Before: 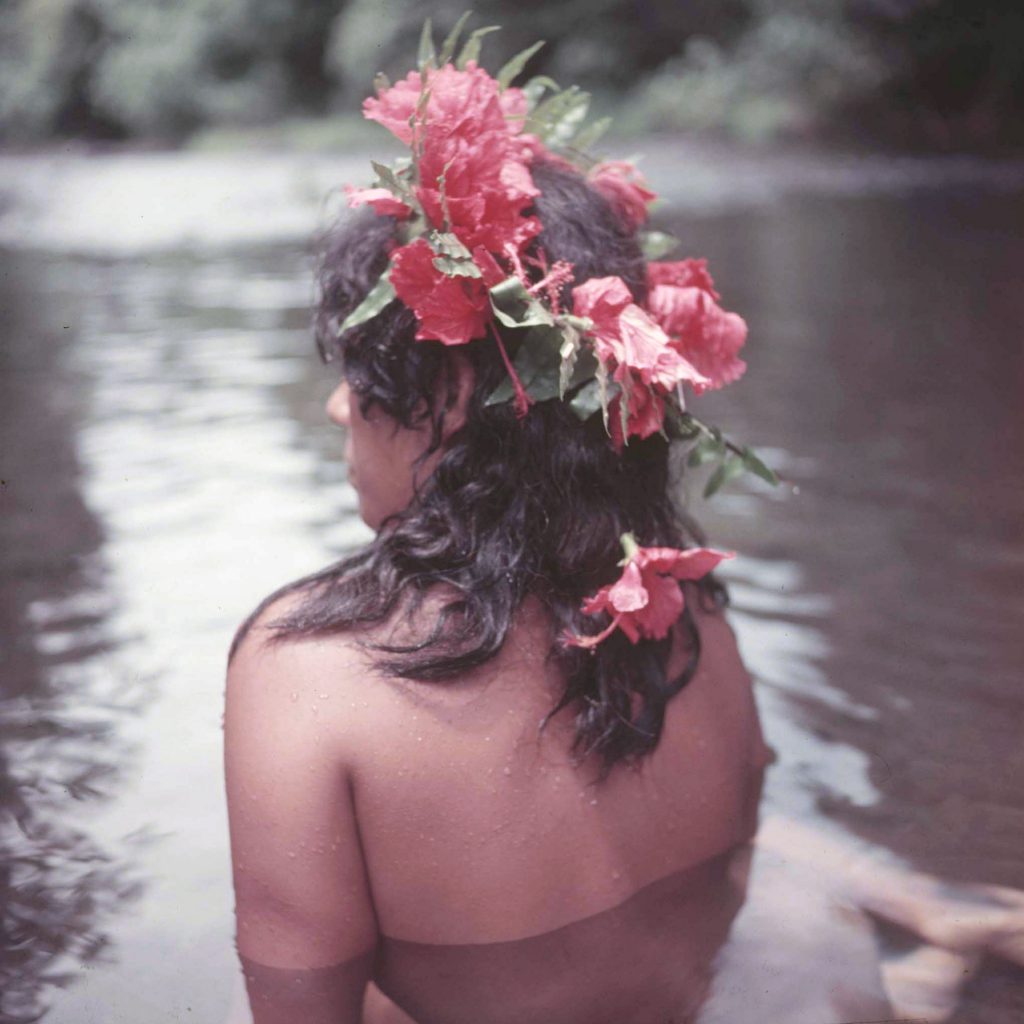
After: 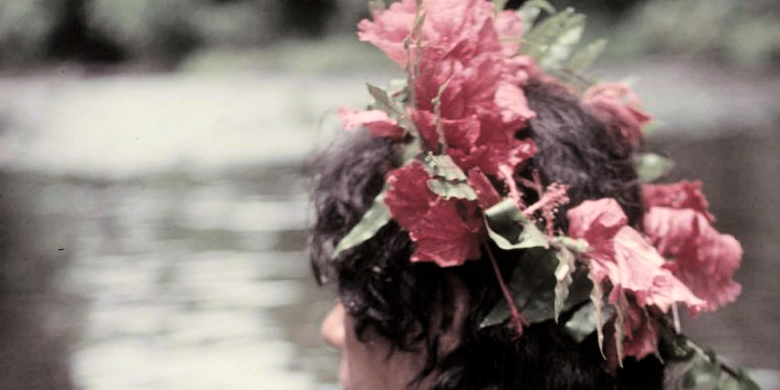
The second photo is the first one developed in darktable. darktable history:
crop: left 0.579%, top 7.627%, right 23.167%, bottom 54.275%
levels: levels [0.101, 0.578, 0.953]
tone curve: curves: ch0 [(0, 0) (0.049, 0.01) (0.154, 0.081) (0.491, 0.56) (0.739, 0.794) (0.992, 0.937)]; ch1 [(0, 0) (0.172, 0.123) (0.317, 0.272) (0.401, 0.422) (0.499, 0.497) (0.531, 0.54) (0.615, 0.603) (0.741, 0.783) (1, 1)]; ch2 [(0, 0) (0.411, 0.424) (0.462, 0.483) (0.544, 0.56) (0.686, 0.638) (1, 1)], color space Lab, independent channels, preserve colors none
